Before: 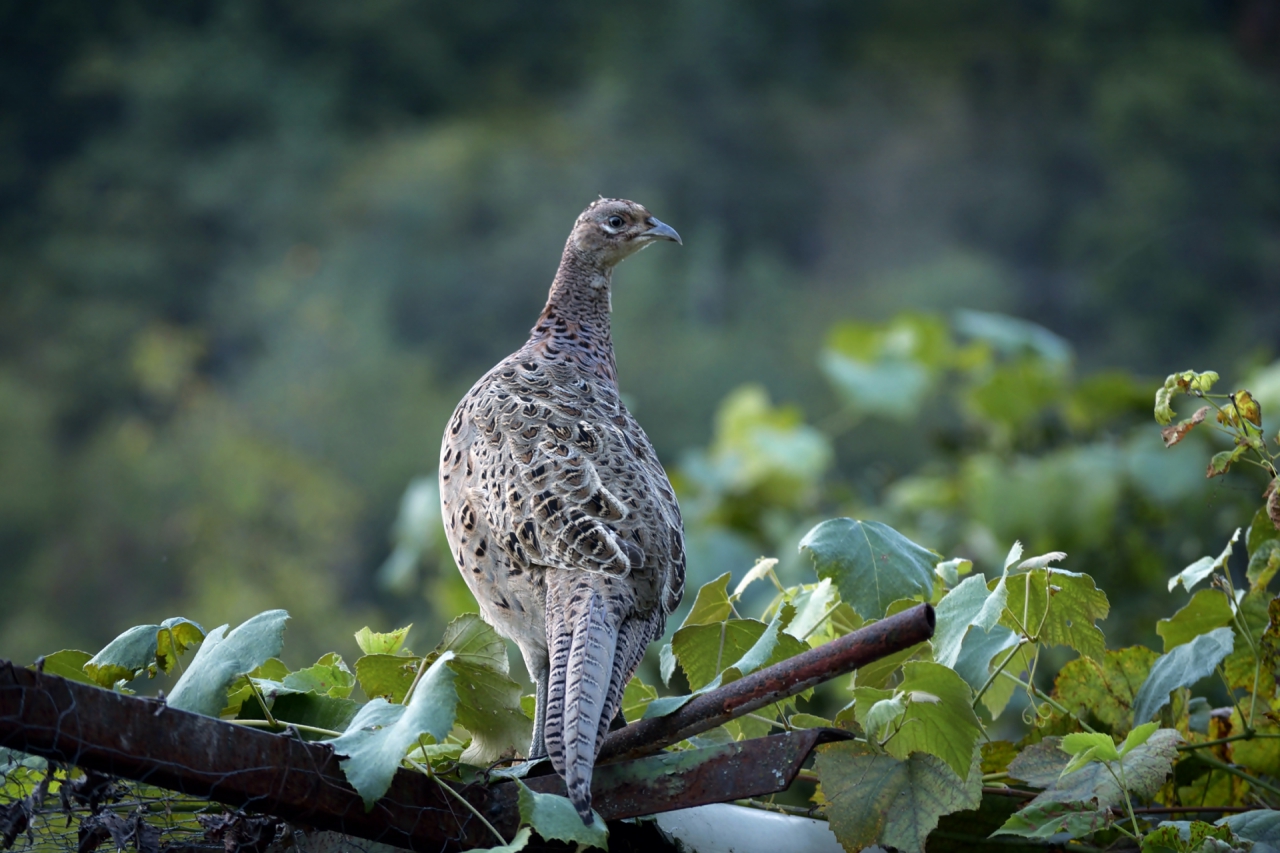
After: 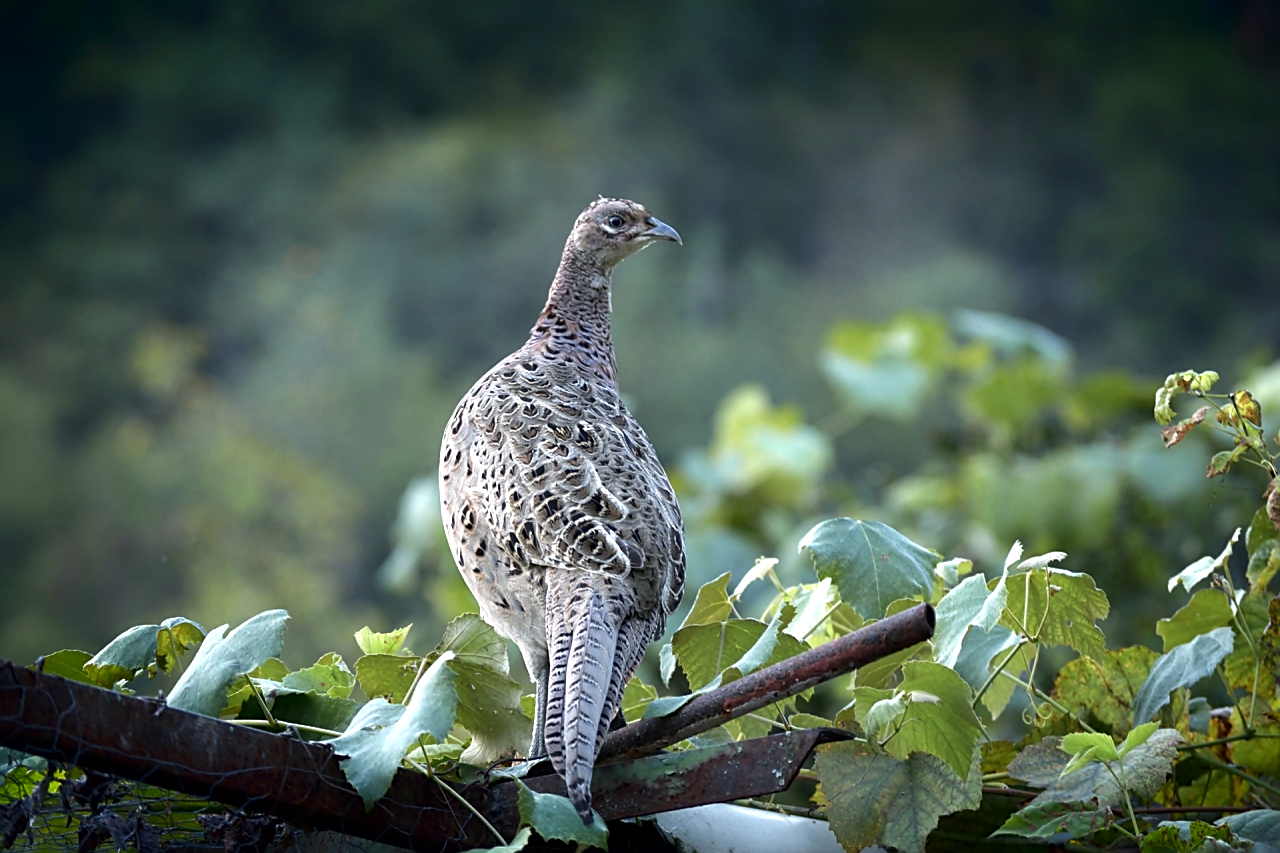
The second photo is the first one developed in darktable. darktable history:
contrast brightness saturation: saturation -0.1
white balance: emerald 1
exposure: exposure 0.493 EV, compensate highlight preservation false
sharpen: on, module defaults
shadows and highlights: shadows -70, highlights 35, soften with gaussian
